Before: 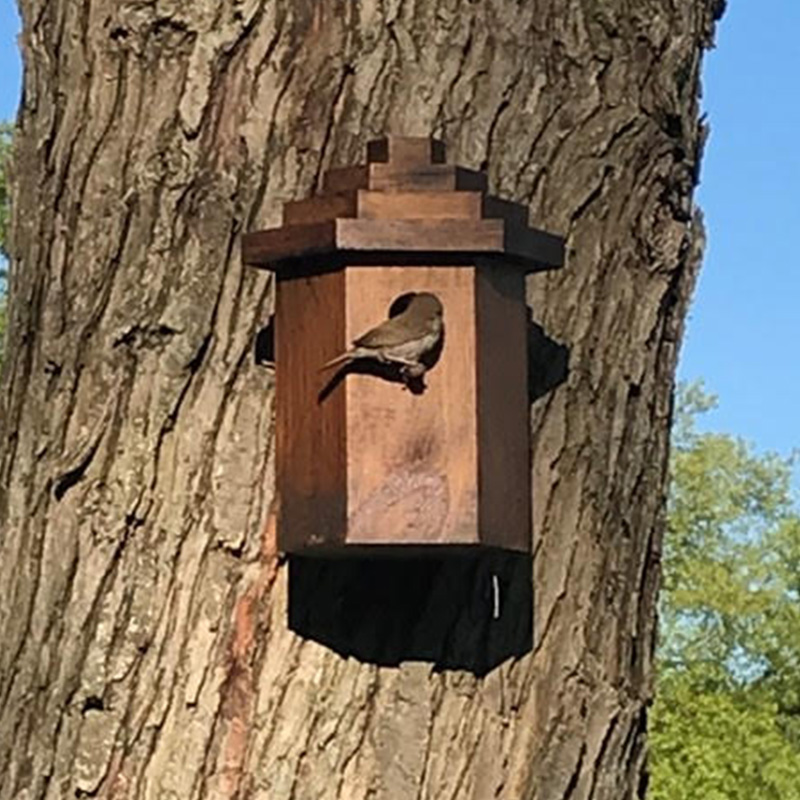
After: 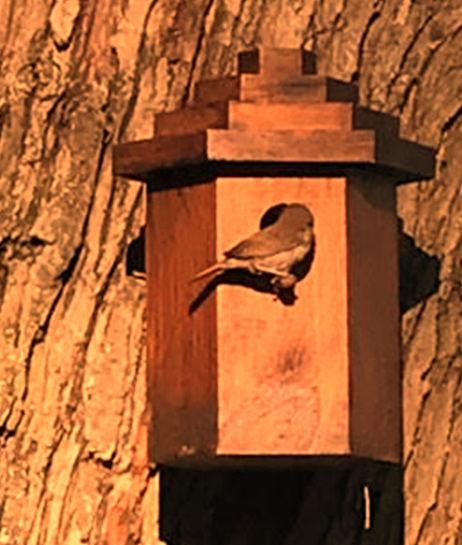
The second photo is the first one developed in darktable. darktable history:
white balance: red 1.467, blue 0.684
crop: left 16.202%, top 11.208%, right 26.045%, bottom 20.557%
